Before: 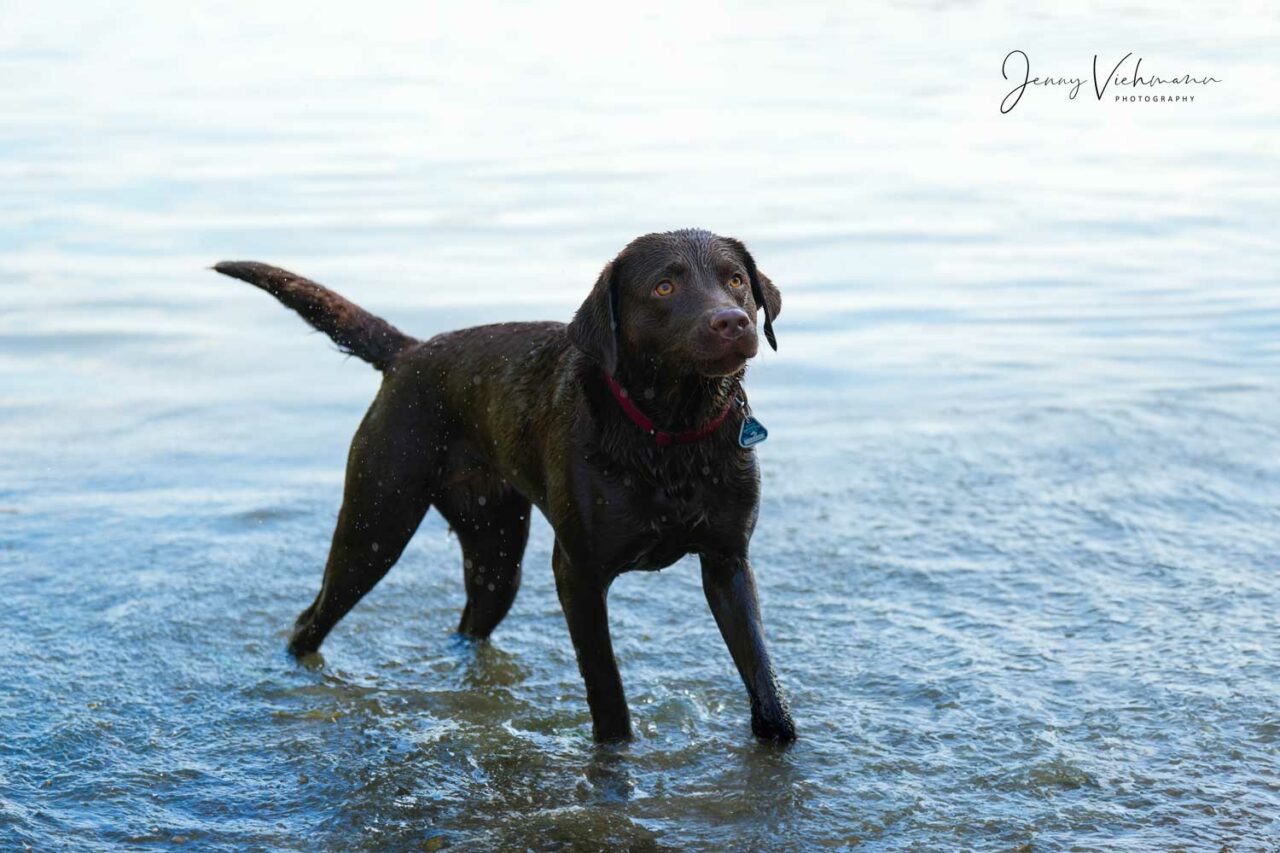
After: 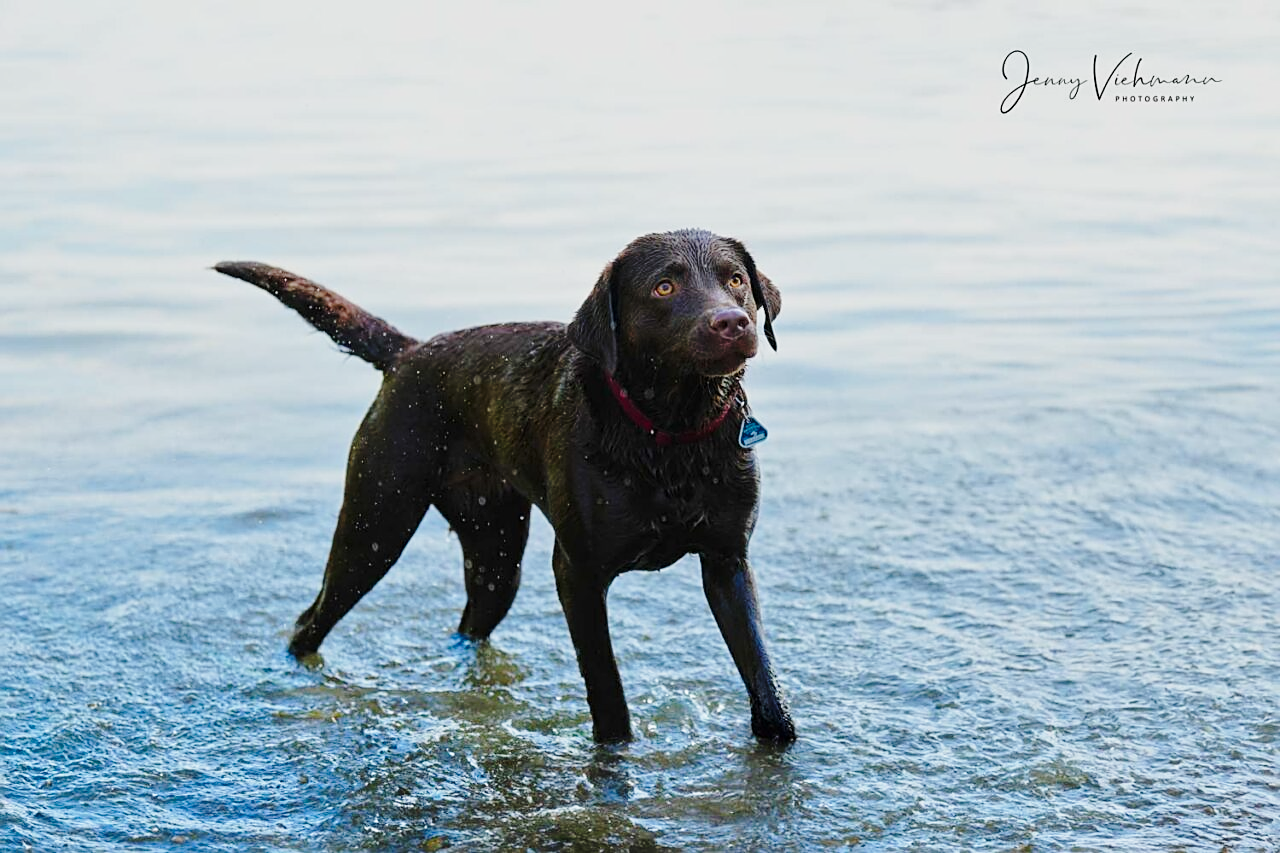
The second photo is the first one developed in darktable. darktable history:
sharpen: on, module defaults
base curve: curves: ch0 [(0, 0) (0.028, 0.03) (0.121, 0.232) (0.46, 0.748) (0.859, 0.968) (1, 1)], preserve colors none
tone equalizer: -8 EV -0.002 EV, -7 EV 0.005 EV, -6 EV -0.008 EV, -5 EV 0.007 EV, -4 EV -0.042 EV, -3 EV -0.233 EV, -2 EV -0.662 EV, -1 EV -0.983 EV, +0 EV -0.969 EV, smoothing diameter 2%, edges refinement/feathering 20, mask exposure compensation -1.57 EV, filter diffusion 5
